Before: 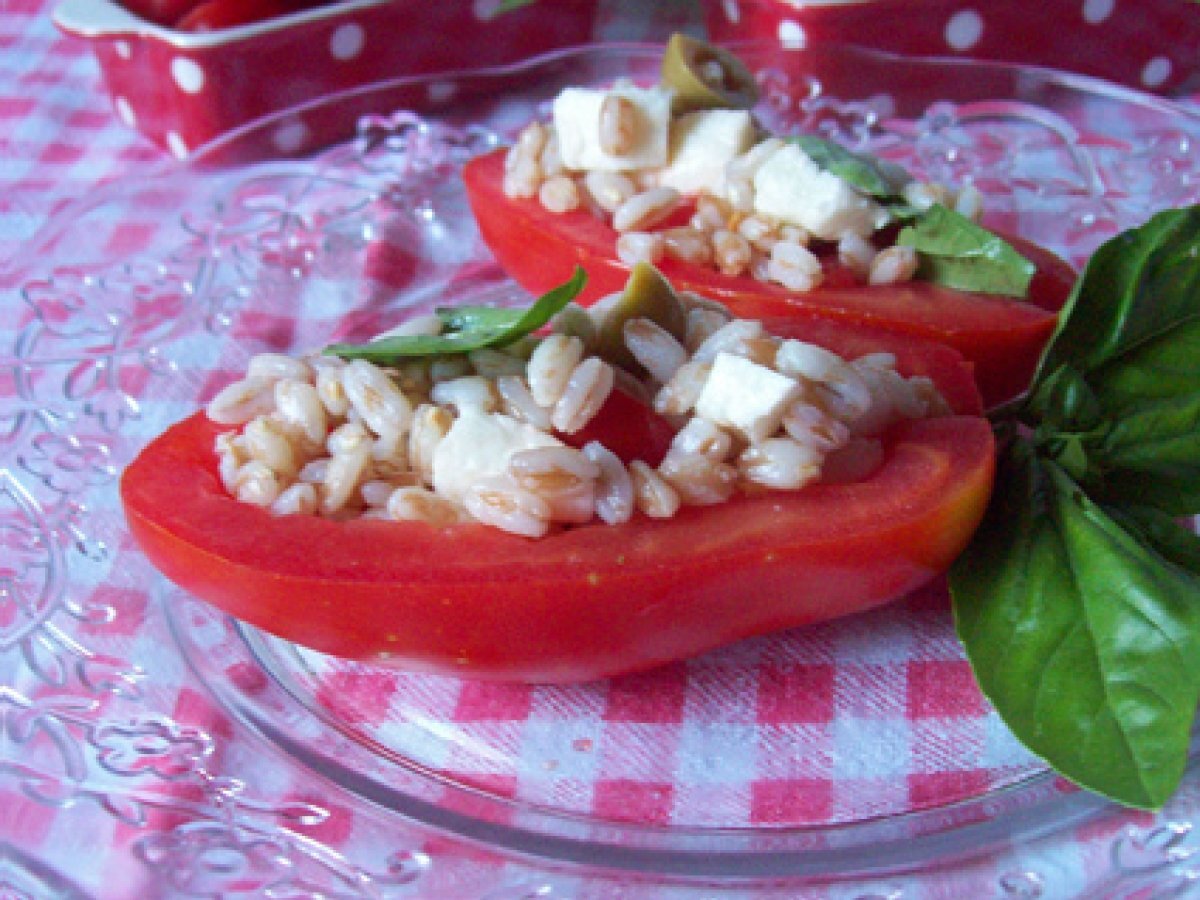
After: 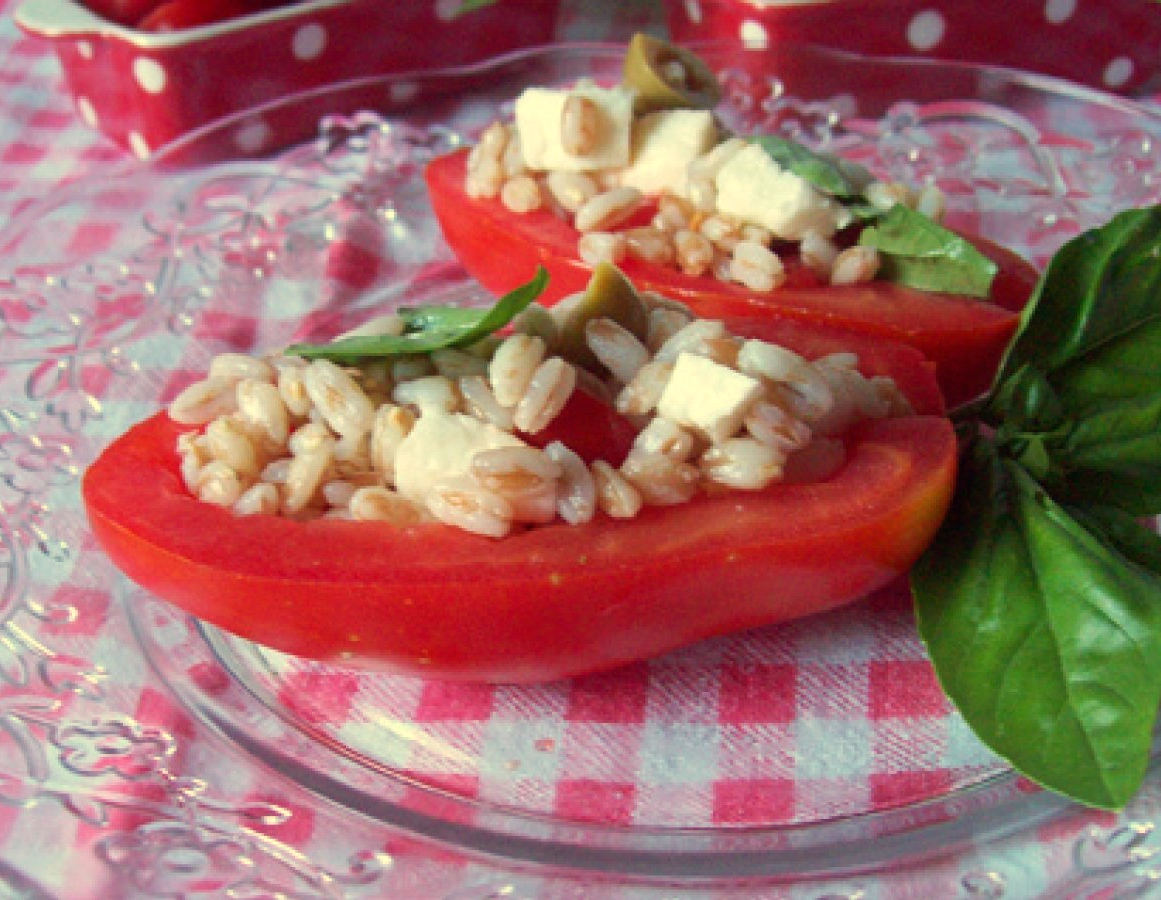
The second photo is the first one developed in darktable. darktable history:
crop and rotate: left 3.238%
white balance: red 1.08, blue 0.791
